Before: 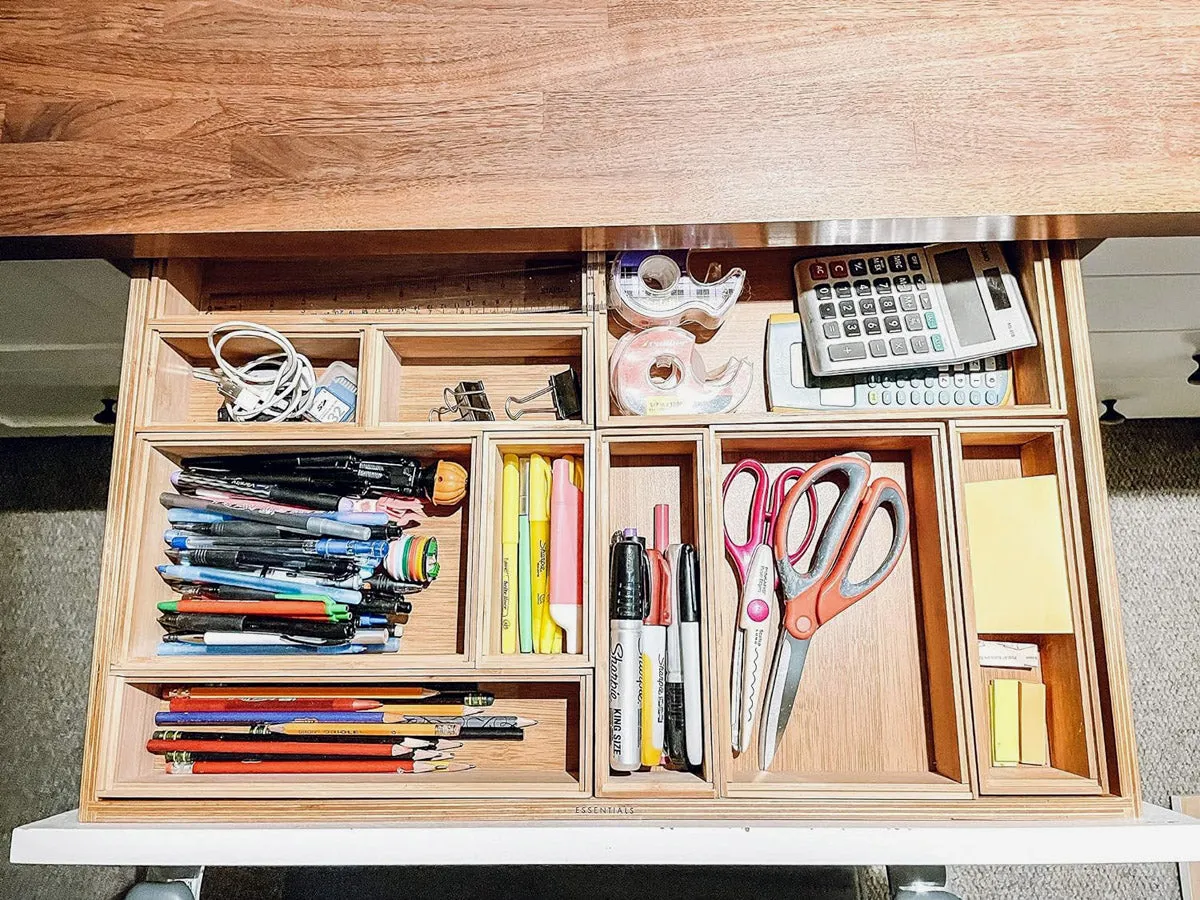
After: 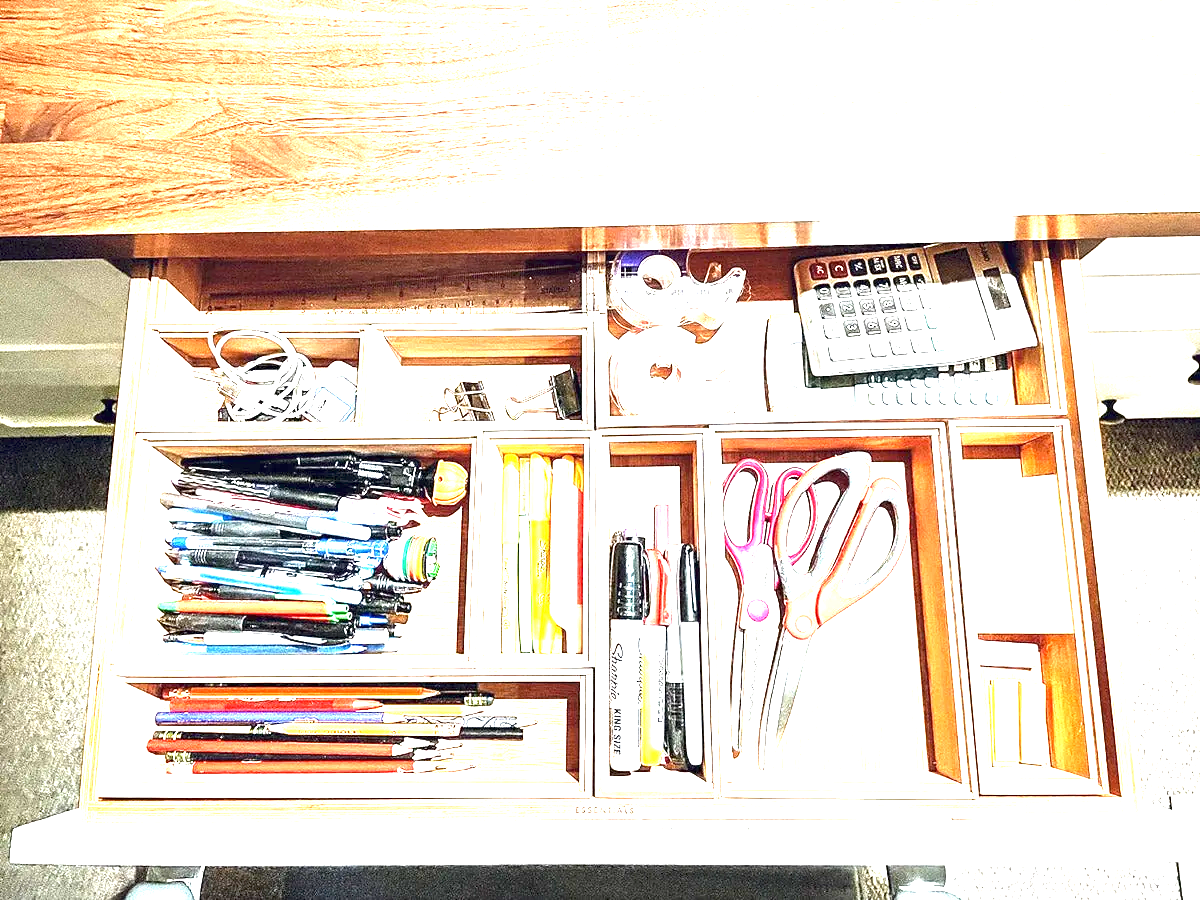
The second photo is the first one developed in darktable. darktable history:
exposure: exposure 2.213 EV, compensate highlight preservation false
